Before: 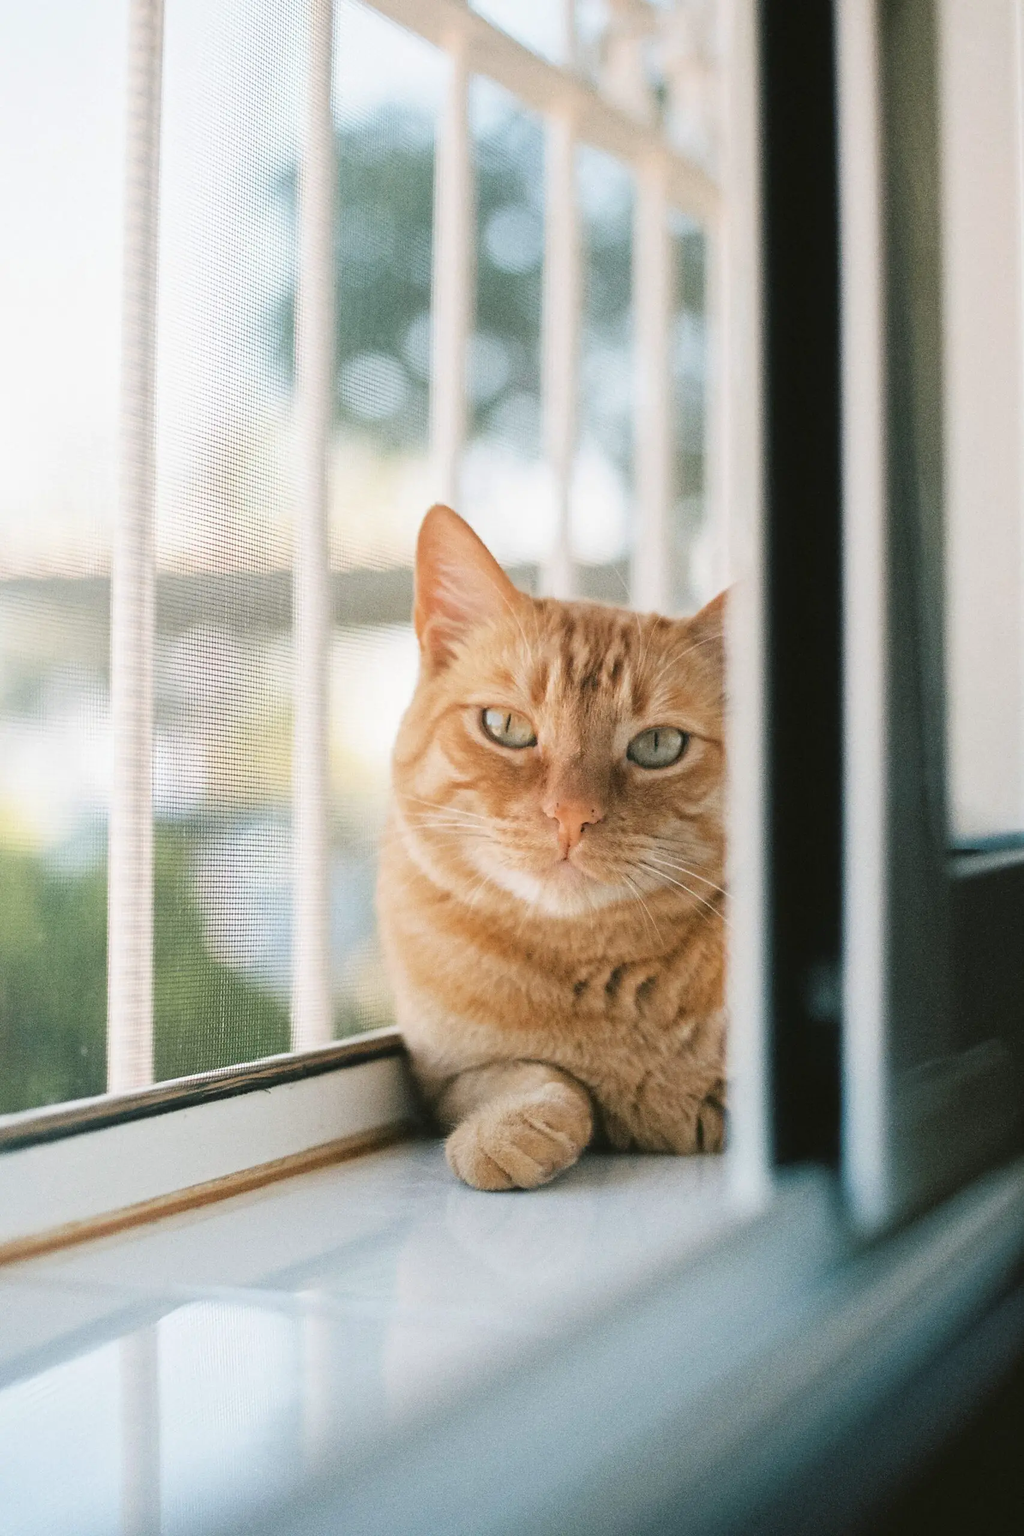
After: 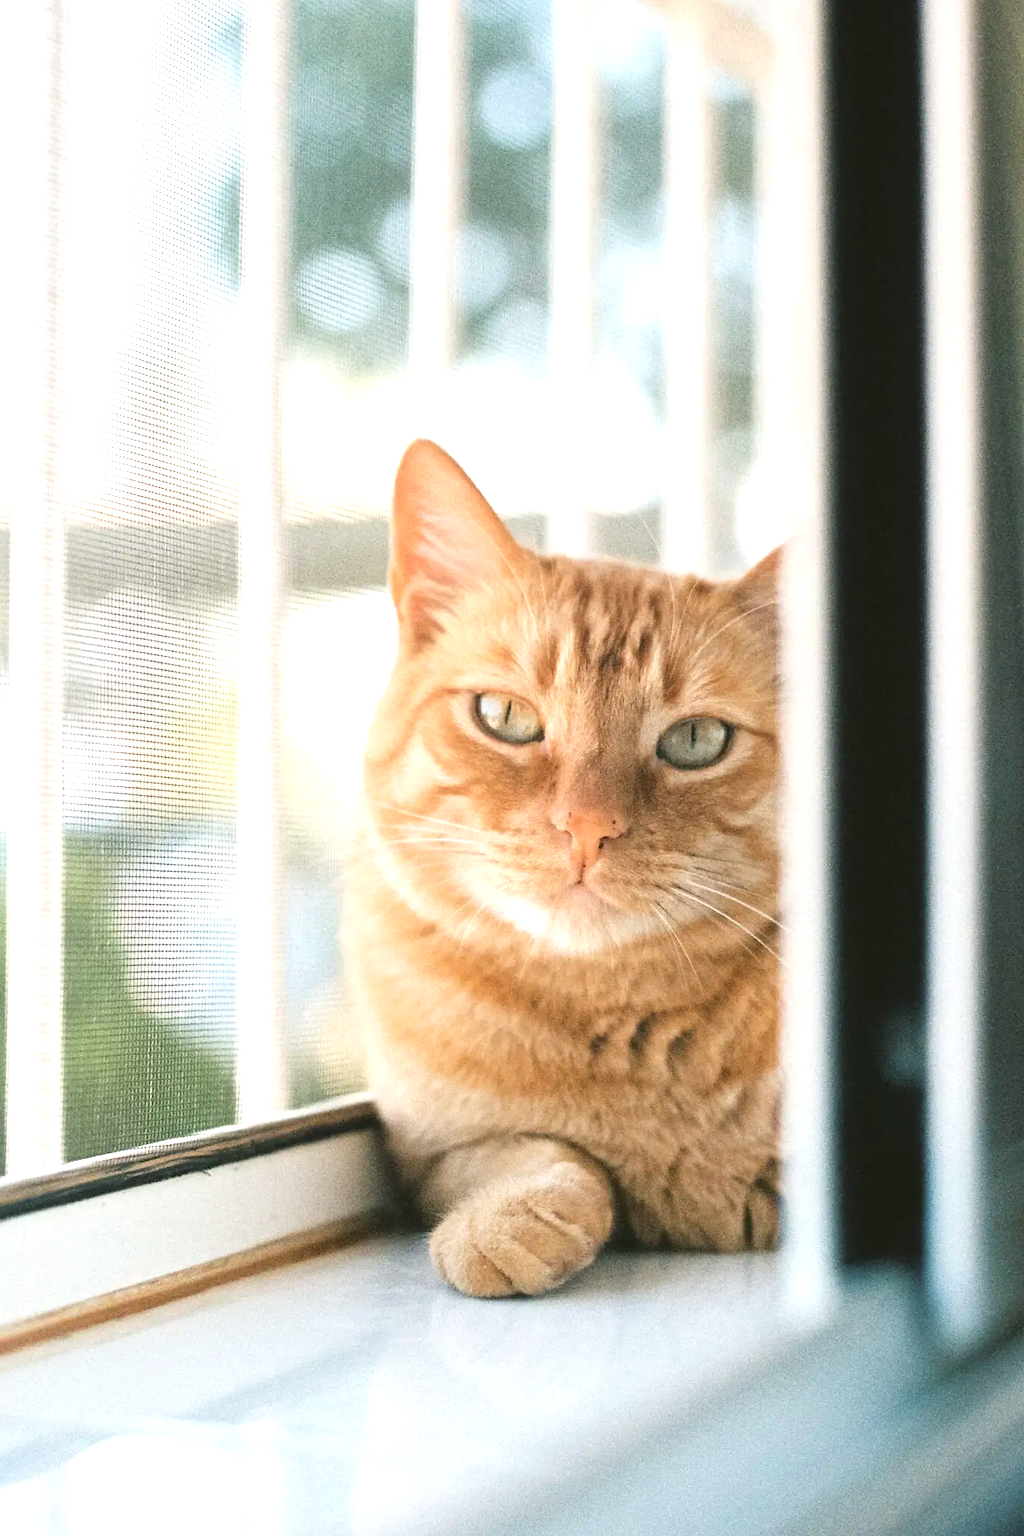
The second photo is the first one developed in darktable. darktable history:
exposure: exposure 0.657 EV, compensate highlight preservation false
crop and rotate: left 10.071%, top 10.071%, right 10.02%, bottom 10.02%
